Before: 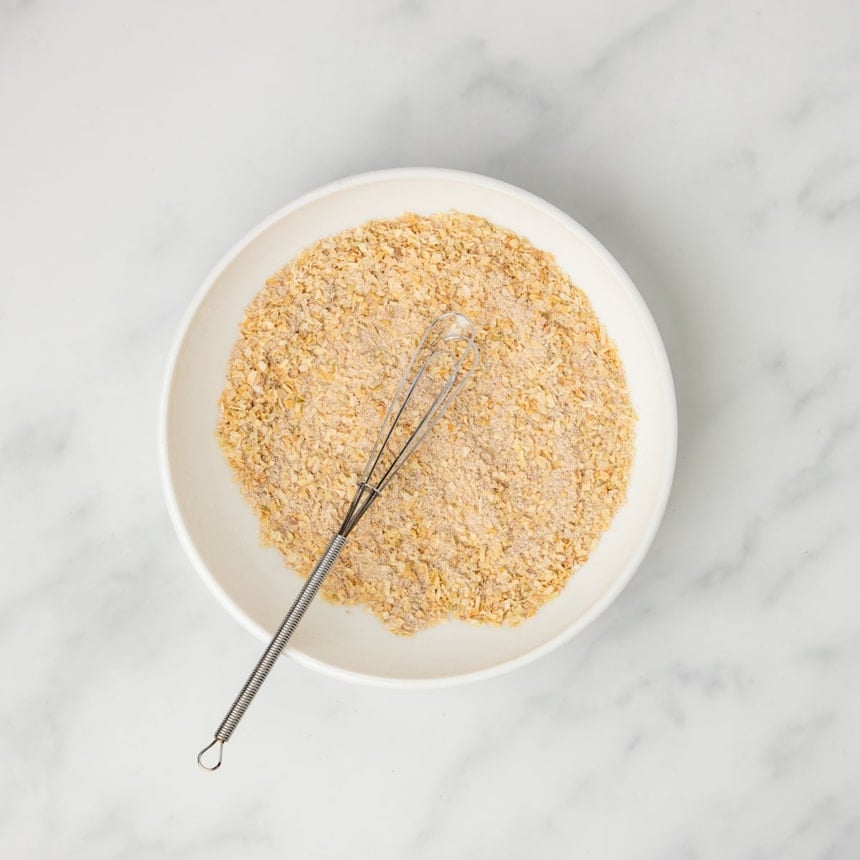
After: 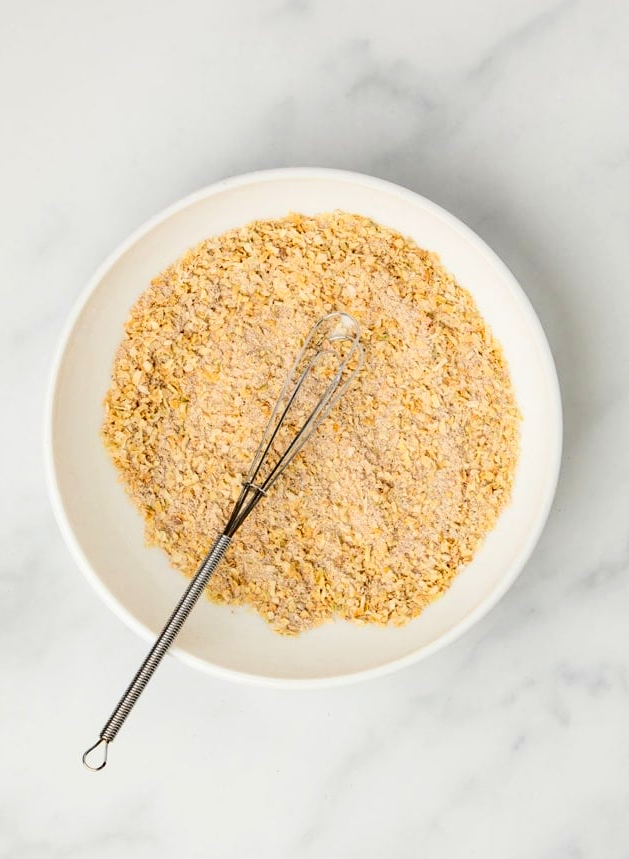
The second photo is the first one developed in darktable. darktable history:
crop: left 13.443%, right 13.31%
contrast brightness saturation: contrast 0.22, brightness -0.19, saturation 0.24
